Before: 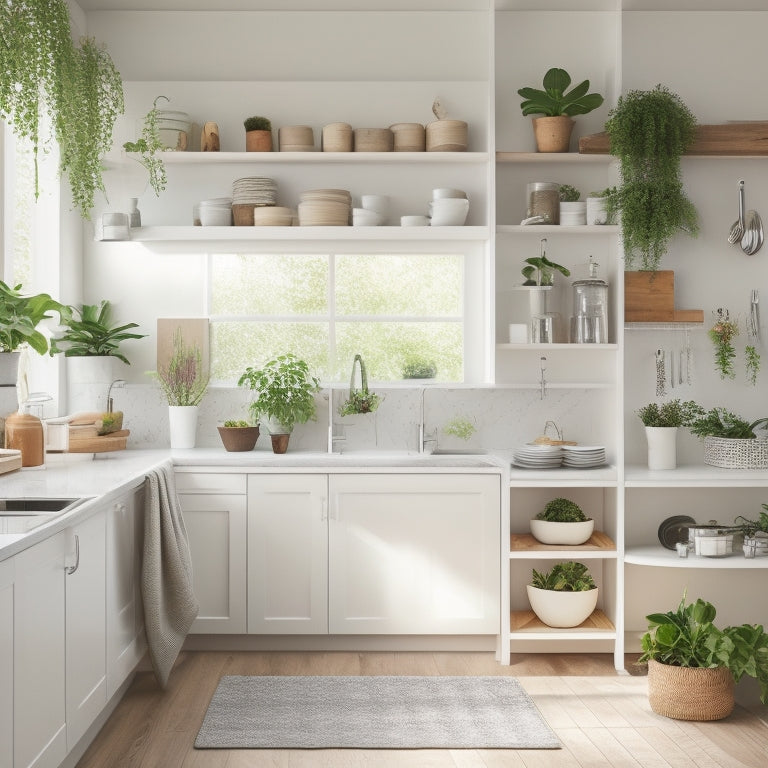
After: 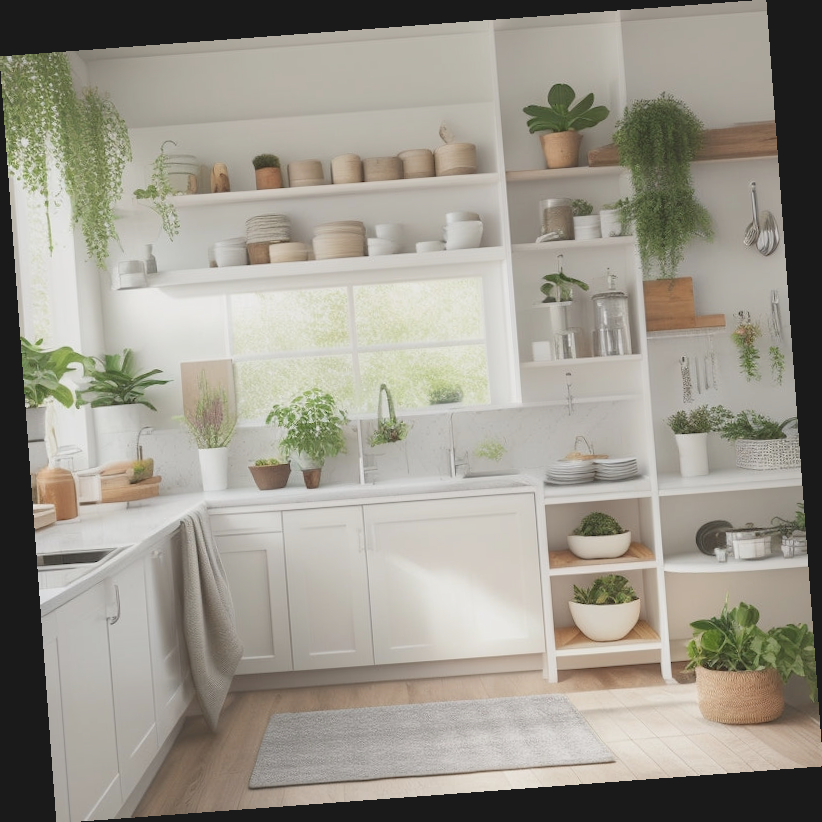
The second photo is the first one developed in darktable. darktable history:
contrast brightness saturation: contrast -0.15, brightness 0.05, saturation -0.12
rotate and perspective: rotation -4.25°, automatic cropping off
